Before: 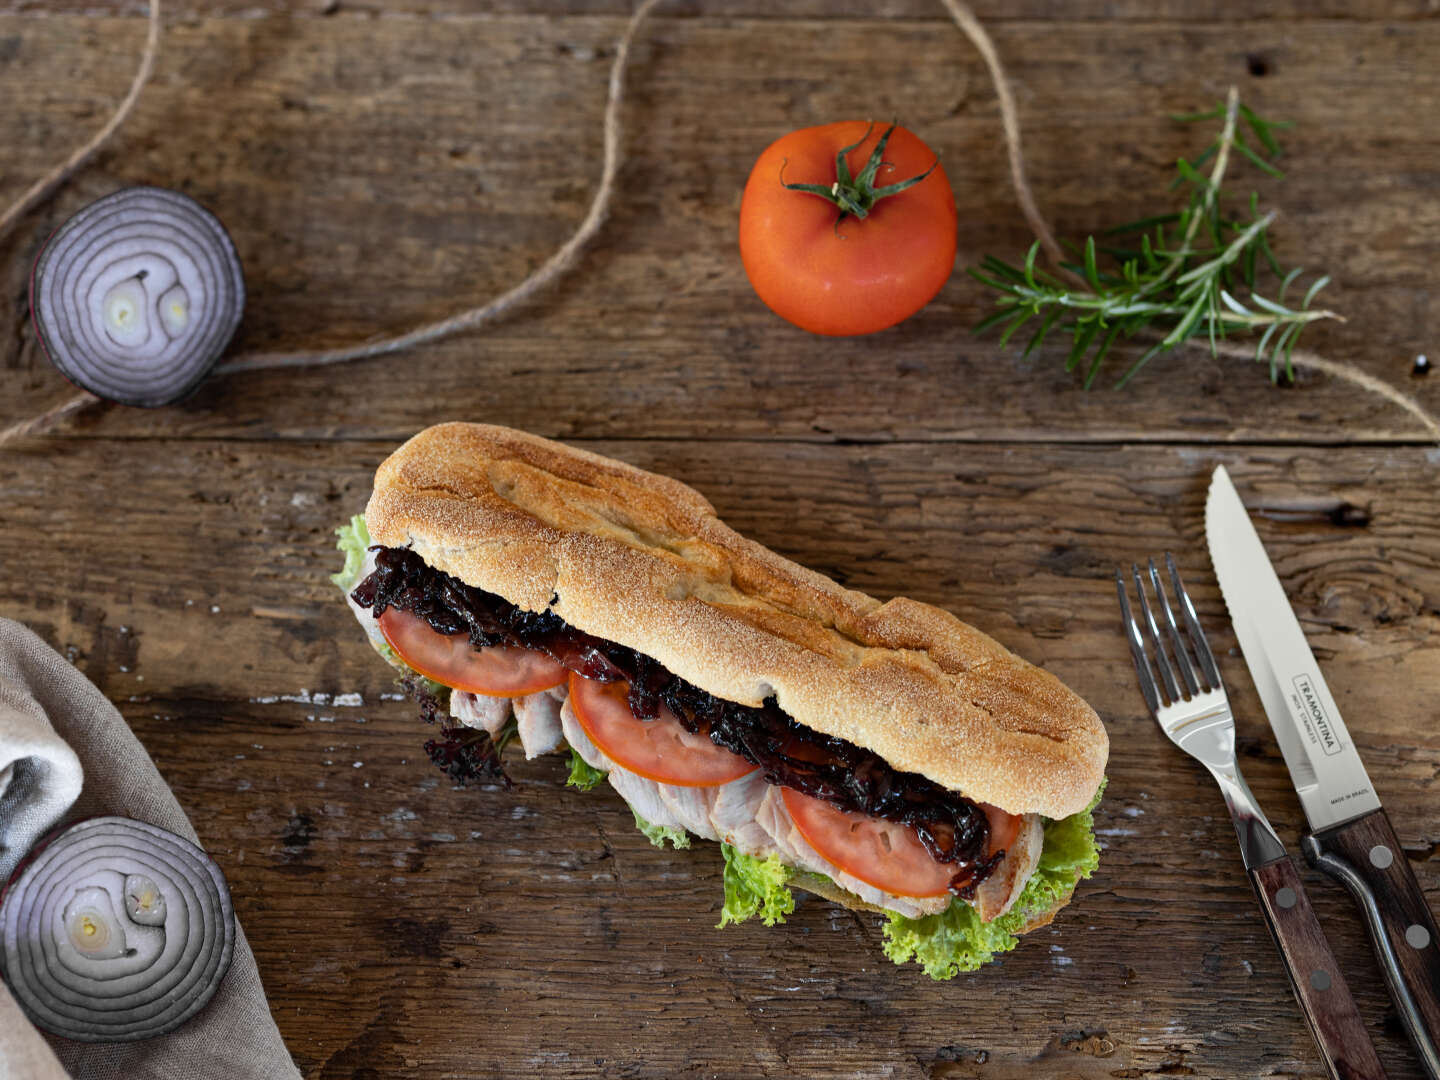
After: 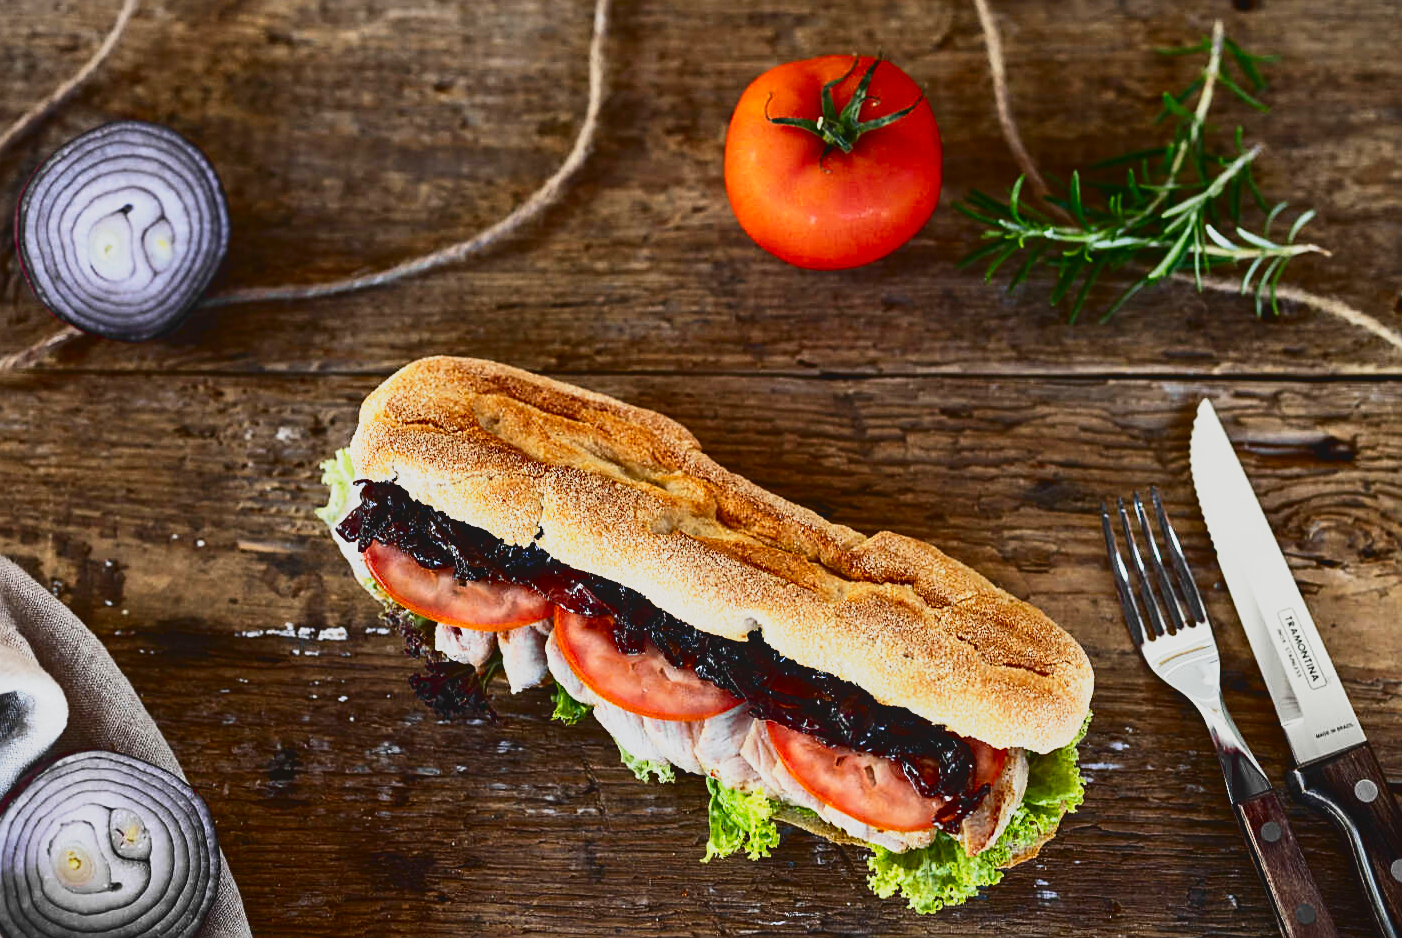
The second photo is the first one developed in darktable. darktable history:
contrast brightness saturation: contrast 0.195, brightness -0.24, saturation 0.118
exposure: exposure 0.239 EV, compensate highlight preservation false
crop: left 1.051%, top 6.158%, right 1.555%, bottom 6.916%
vignetting: fall-off start 97.38%, fall-off radius 79.26%, width/height ratio 1.107, unbound false
base curve: curves: ch0 [(0, 0) (0.557, 0.834) (1, 1)], preserve colors none
local contrast: highlights 67%, shadows 68%, detail 83%, midtone range 0.319
sharpen: on, module defaults
levels: levels [0, 0.499, 1]
